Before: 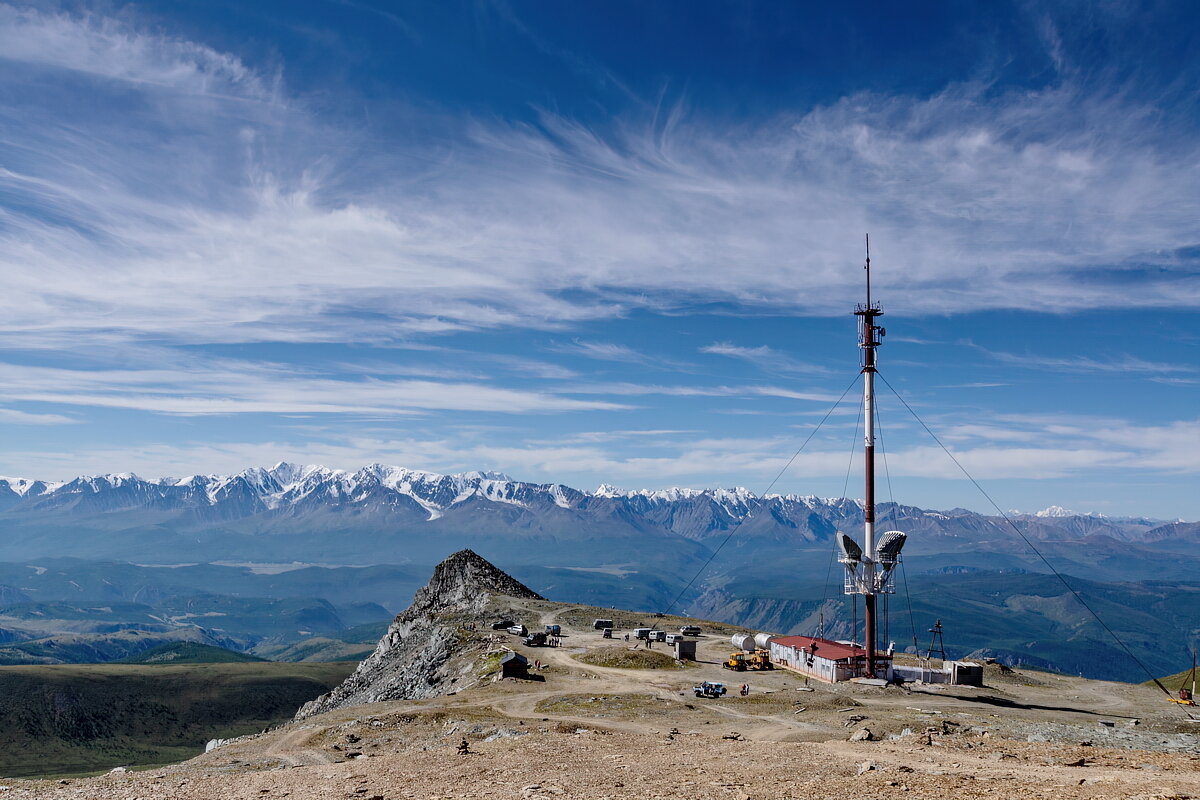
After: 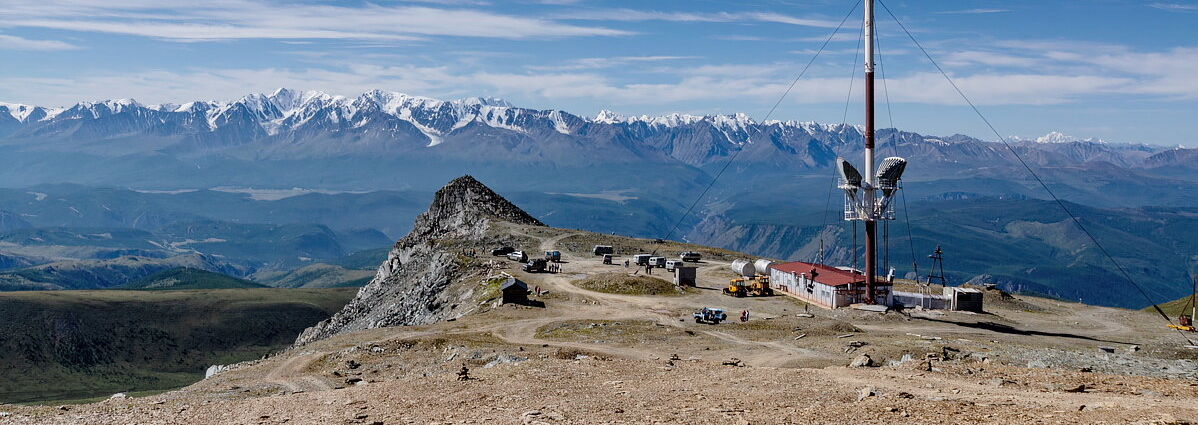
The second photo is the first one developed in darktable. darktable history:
crop and rotate: top 46.786%, right 0.101%
